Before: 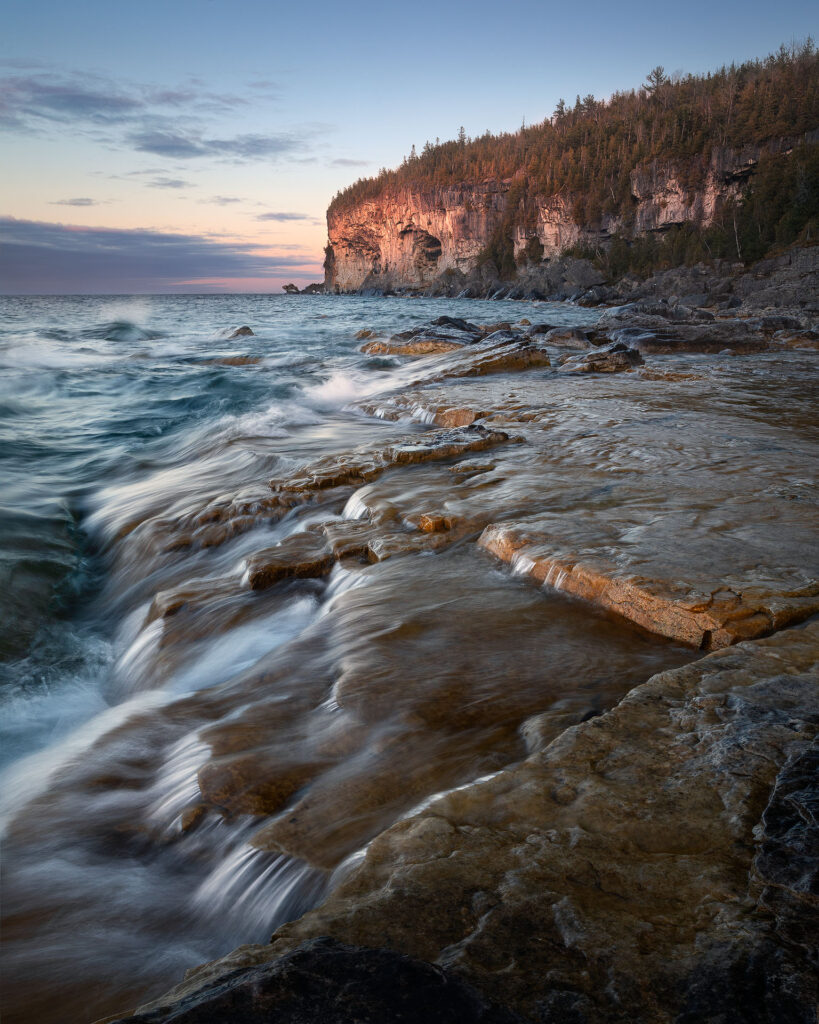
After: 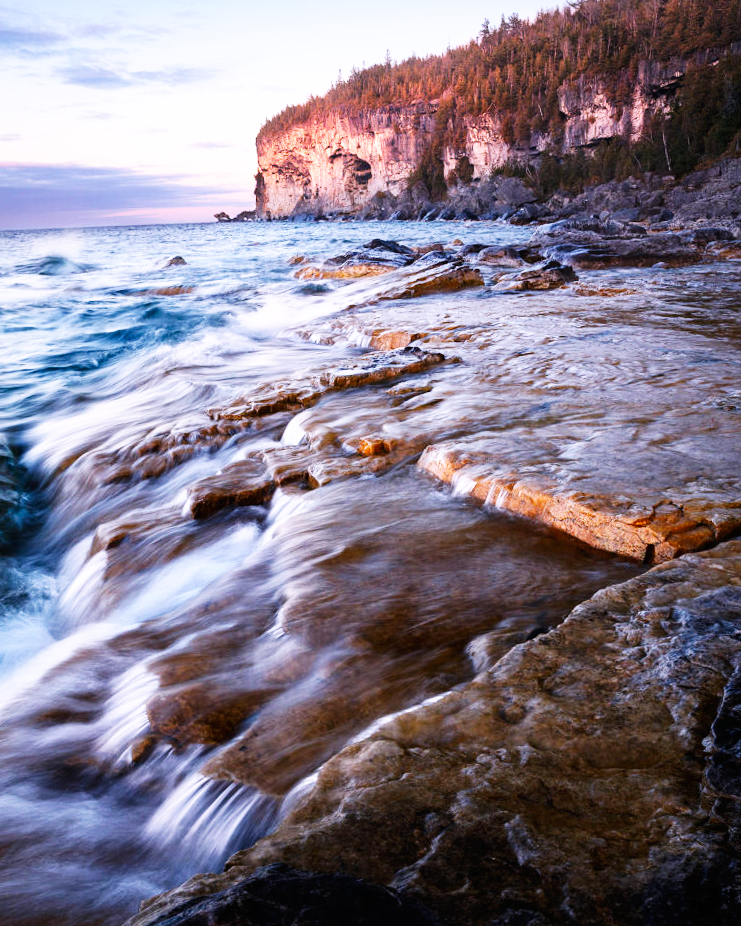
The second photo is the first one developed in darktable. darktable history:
crop and rotate: angle 1.96°, left 5.673%, top 5.673%
base curve: curves: ch0 [(0, 0) (0.007, 0.004) (0.027, 0.03) (0.046, 0.07) (0.207, 0.54) (0.442, 0.872) (0.673, 0.972) (1, 1)], preserve colors none
white balance: red 1.042, blue 1.17
